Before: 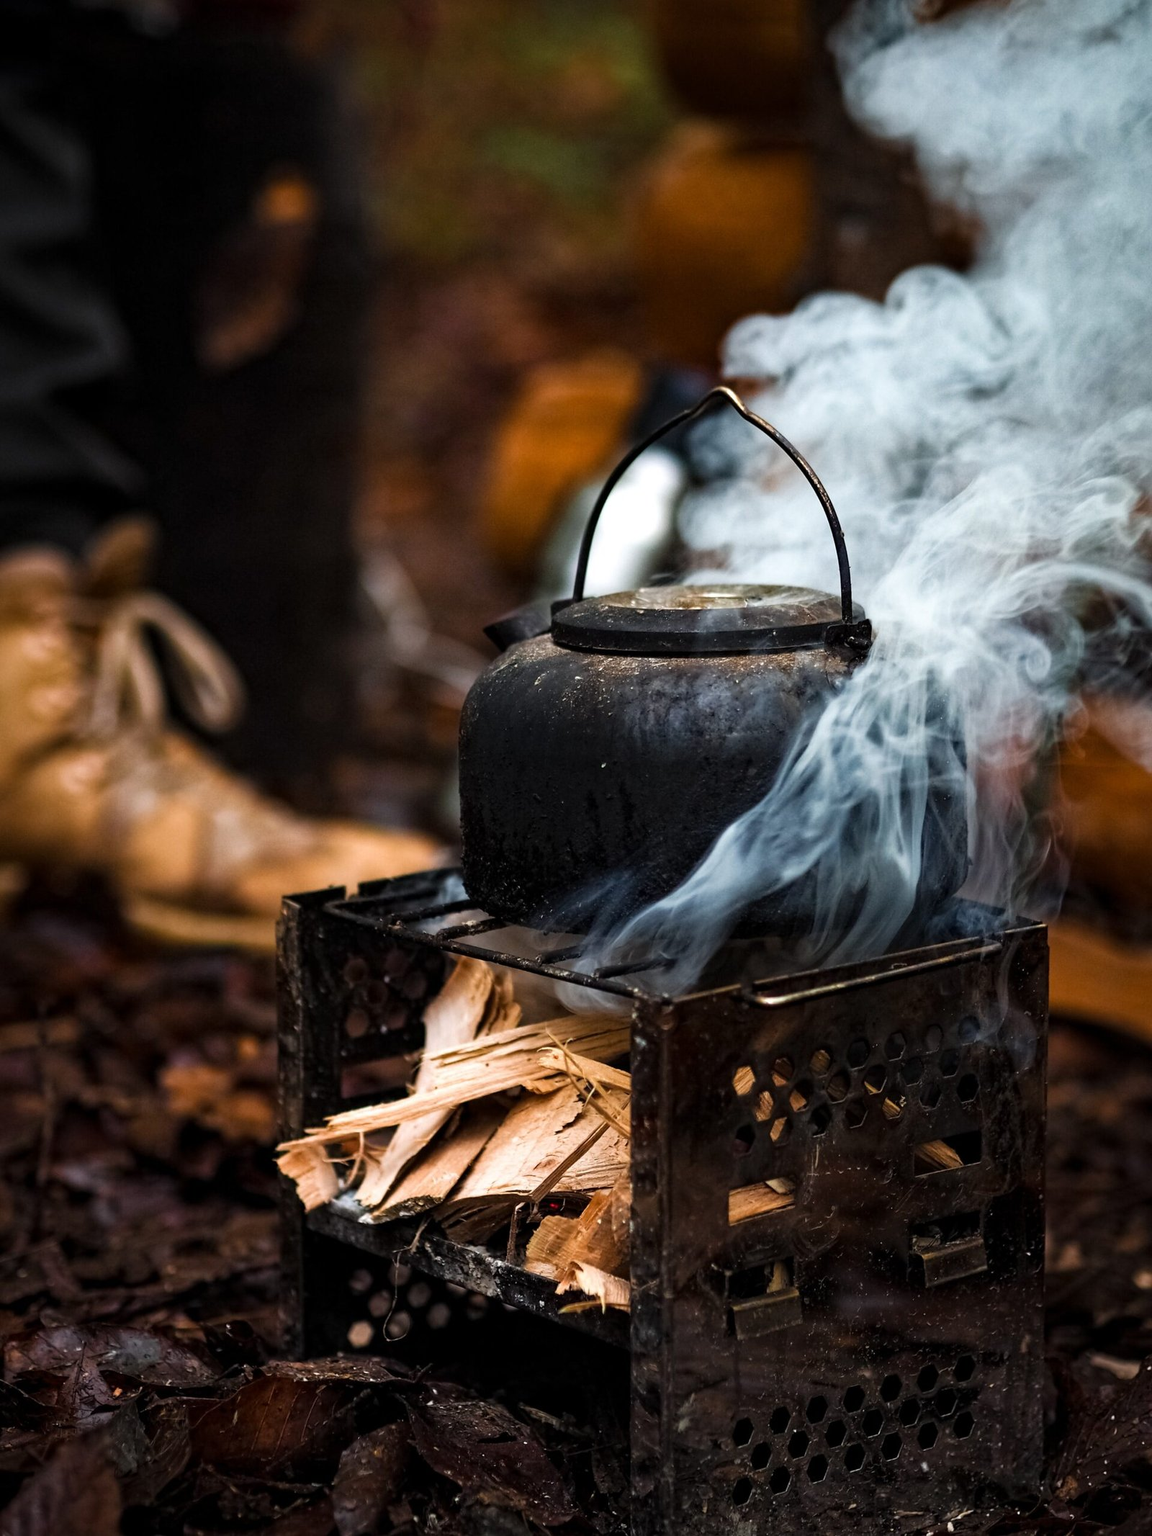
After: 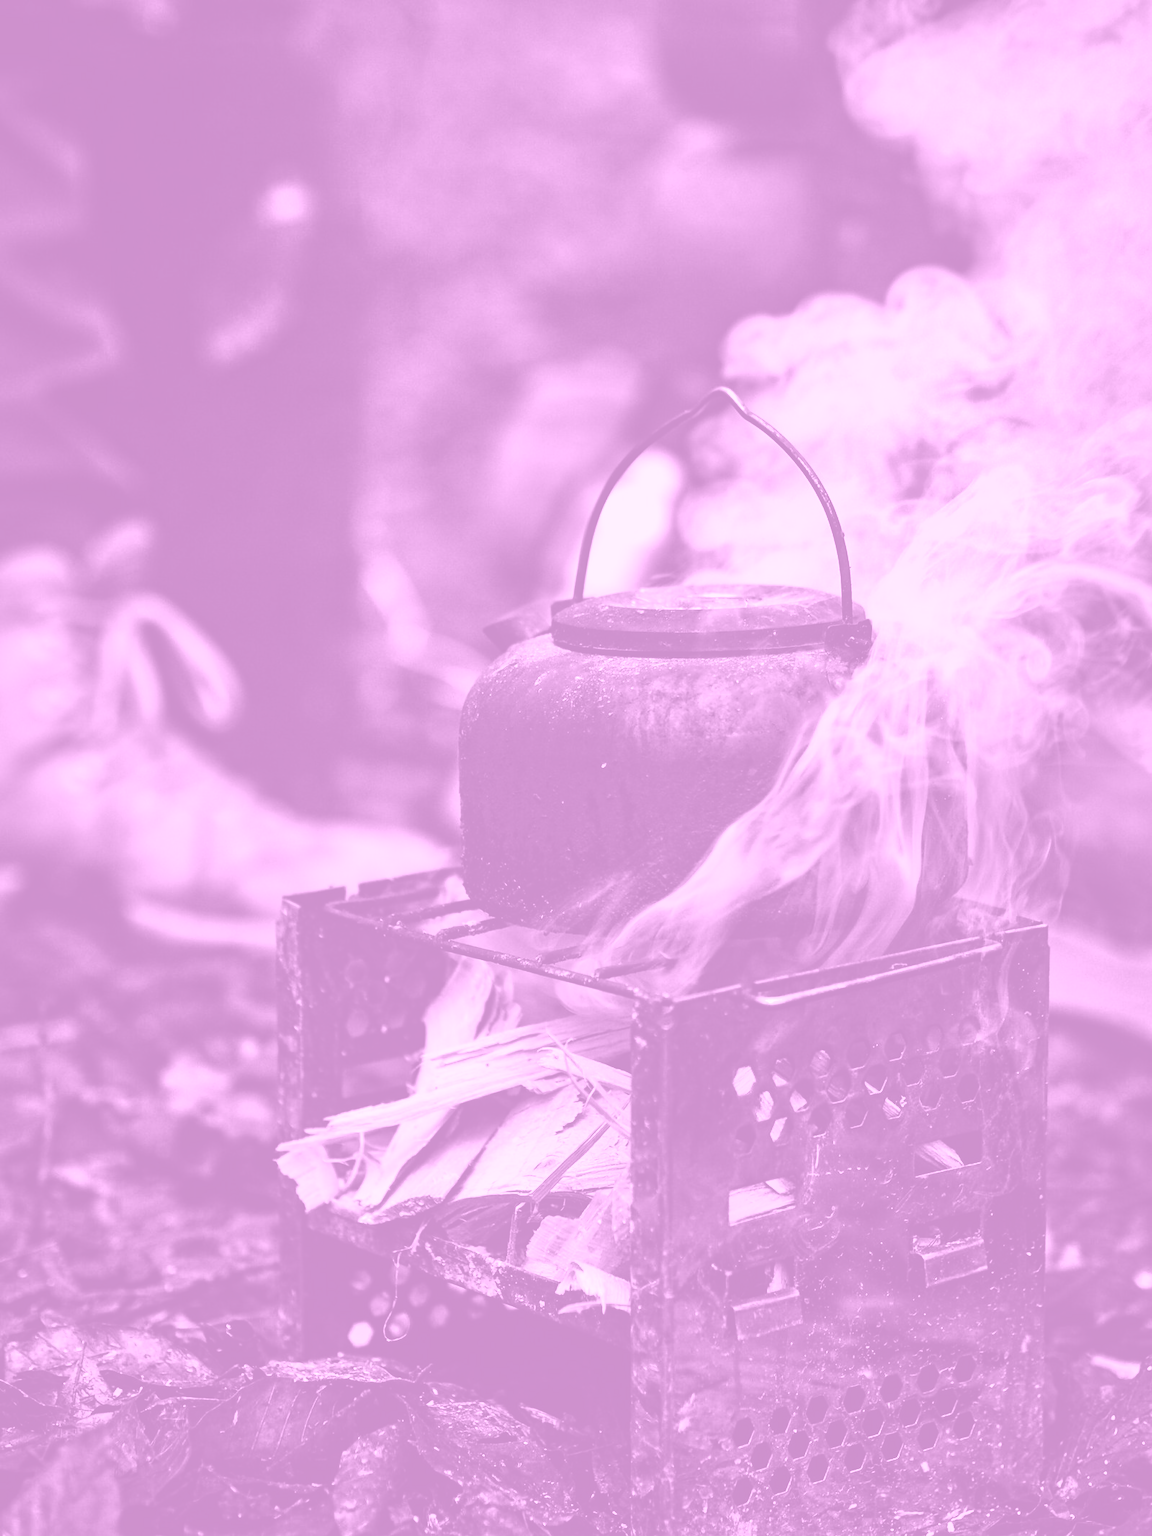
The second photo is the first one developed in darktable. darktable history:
color balance rgb: shadows lift › luminance -20%, power › hue 72.24°, highlights gain › luminance 15%, global offset › hue 171.6°, perceptual saturation grading › highlights -15%, perceptual saturation grading › shadows 25%, global vibrance 30%, contrast 10%
shadows and highlights: shadows 60, highlights -60.23, soften with gaussian
colorize: hue 331.2°, saturation 69%, source mix 30.28%, lightness 69.02%, version 1
